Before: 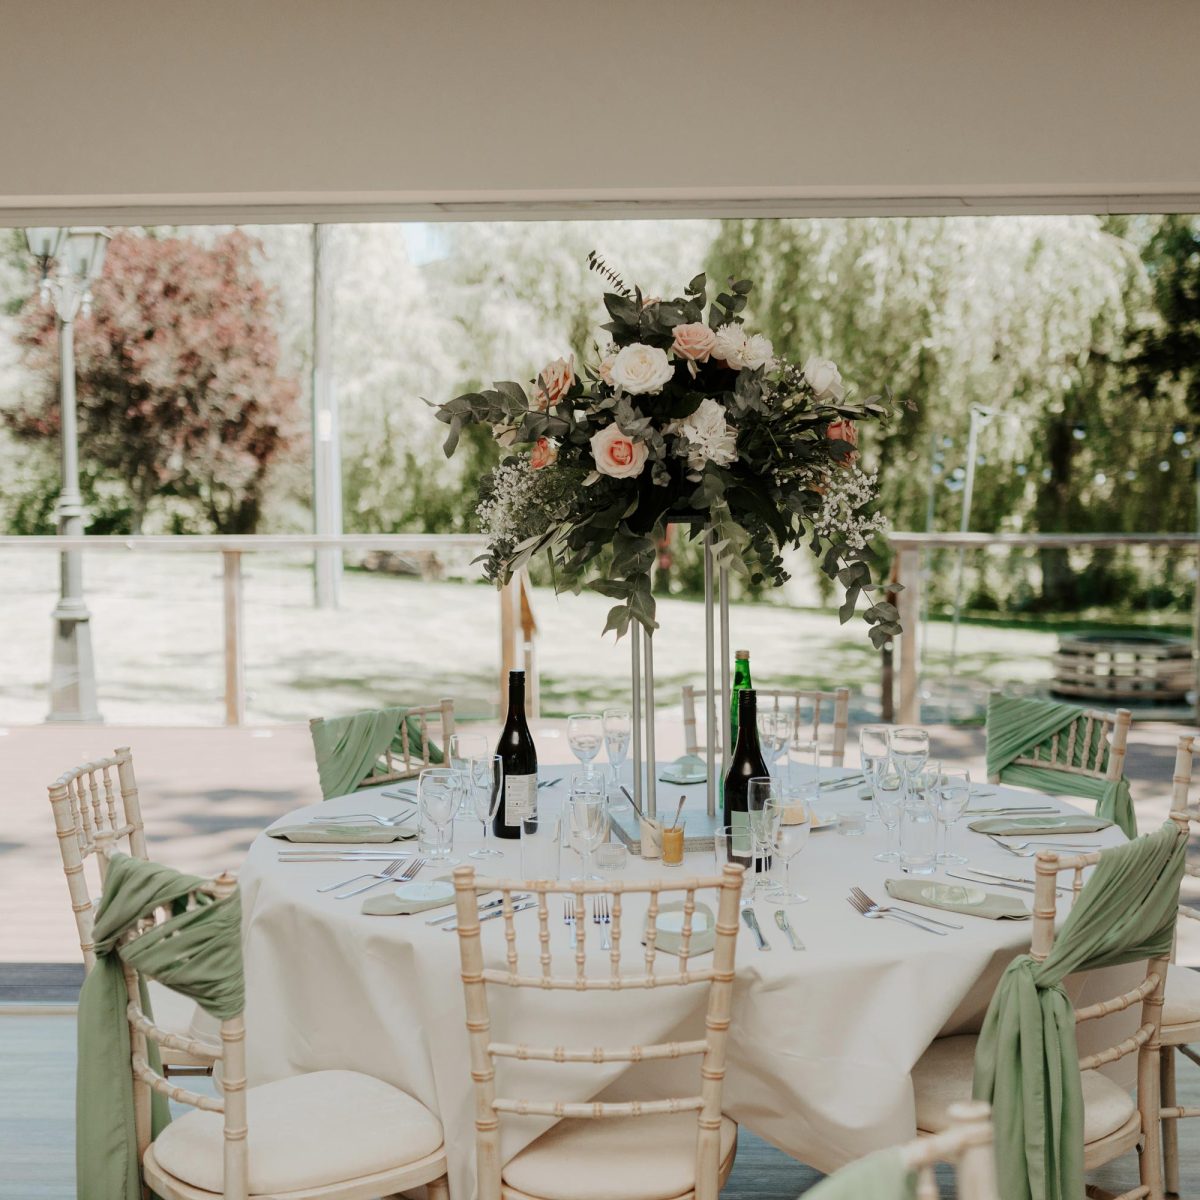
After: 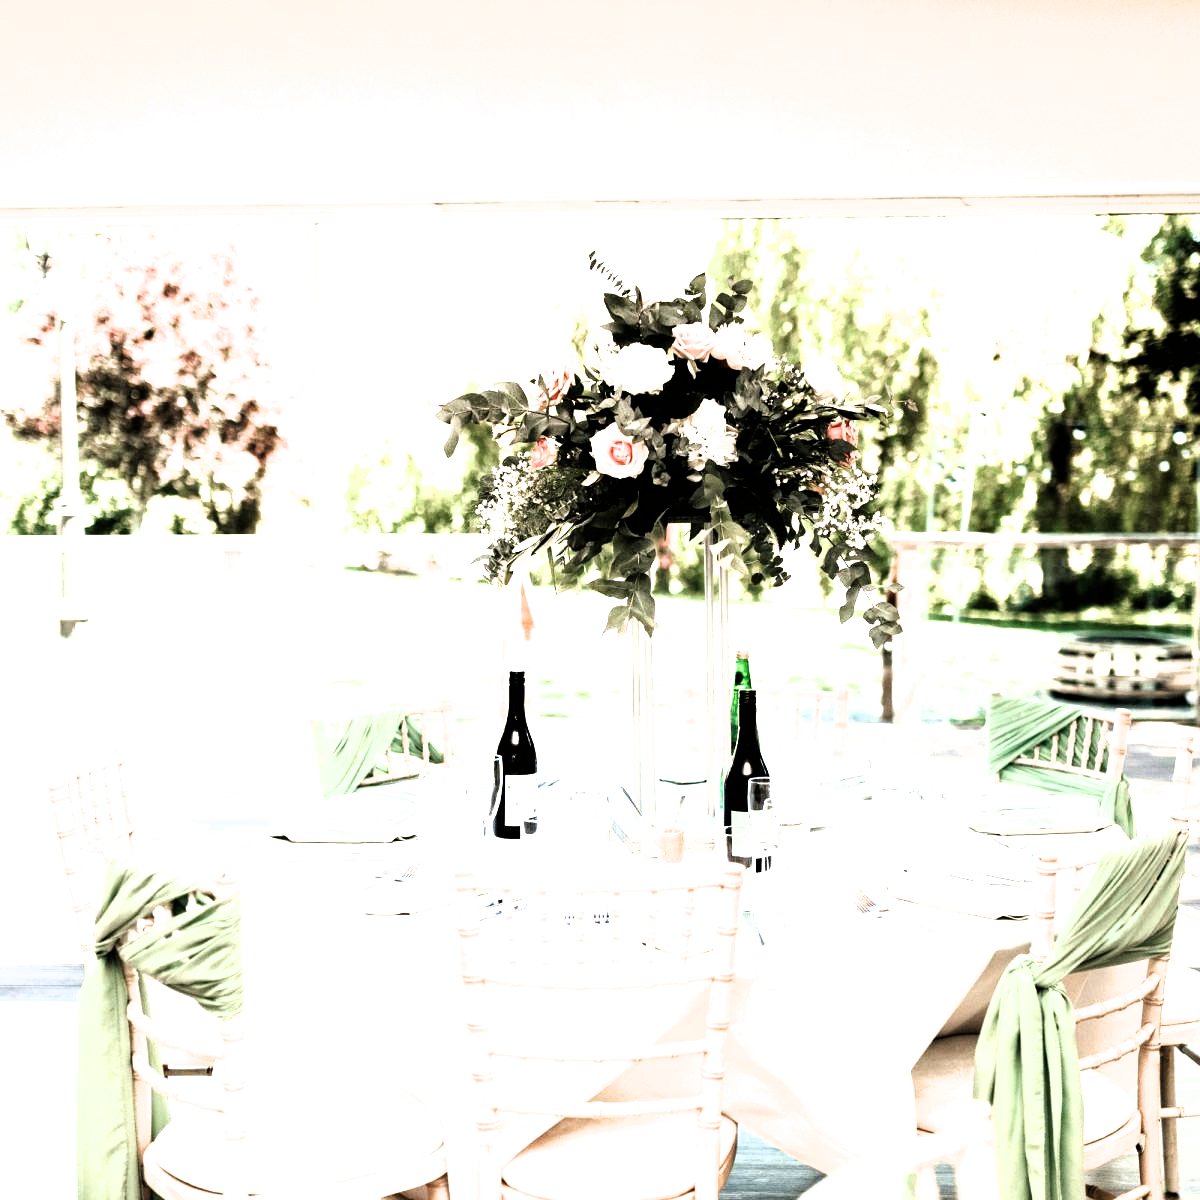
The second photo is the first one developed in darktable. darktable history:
filmic rgb: black relative exposure -8.21 EV, white relative exposure 2.23 EV, threshold 2.99 EV, hardness 7.09, latitude 86.01%, contrast 1.68, highlights saturation mix -3.06%, shadows ↔ highlights balance -2.4%, enable highlight reconstruction true
exposure: exposure 1.524 EV, compensate highlight preservation false
